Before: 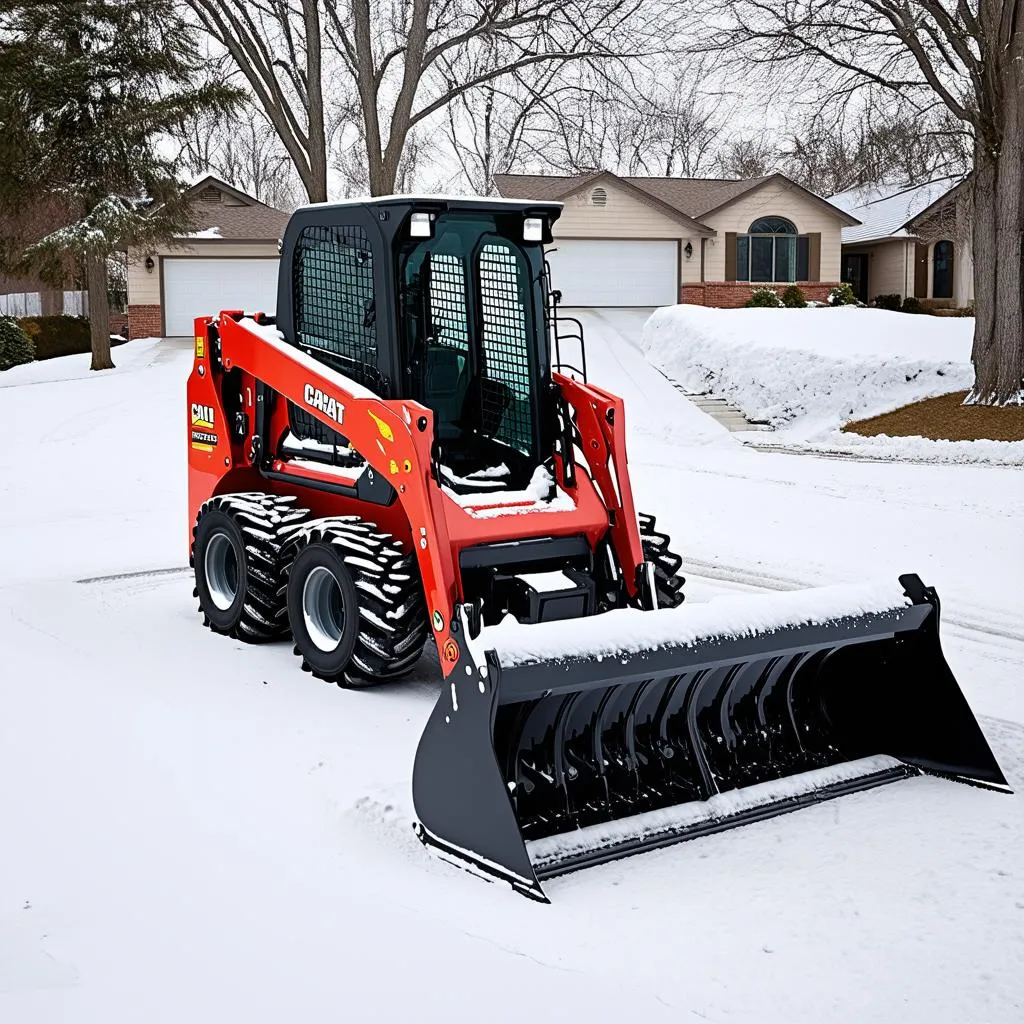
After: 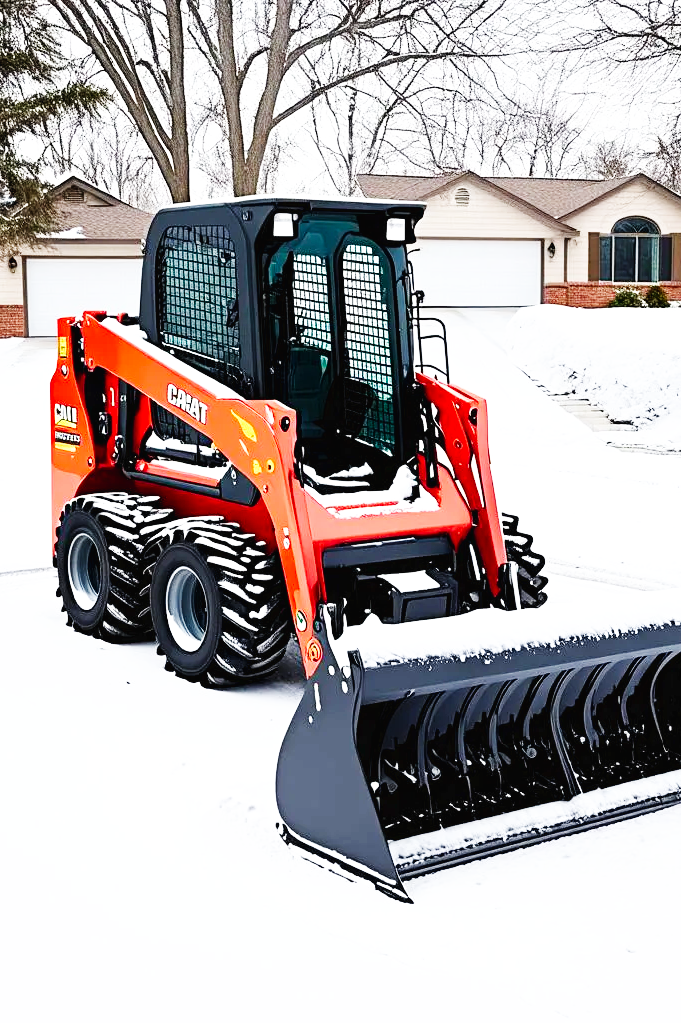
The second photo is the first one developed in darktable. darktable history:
crop and rotate: left 13.449%, right 19.954%
base curve: curves: ch0 [(0, 0.003) (0.001, 0.002) (0.006, 0.004) (0.02, 0.022) (0.048, 0.086) (0.094, 0.234) (0.162, 0.431) (0.258, 0.629) (0.385, 0.8) (0.548, 0.918) (0.751, 0.988) (1, 1)], preserve colors none
